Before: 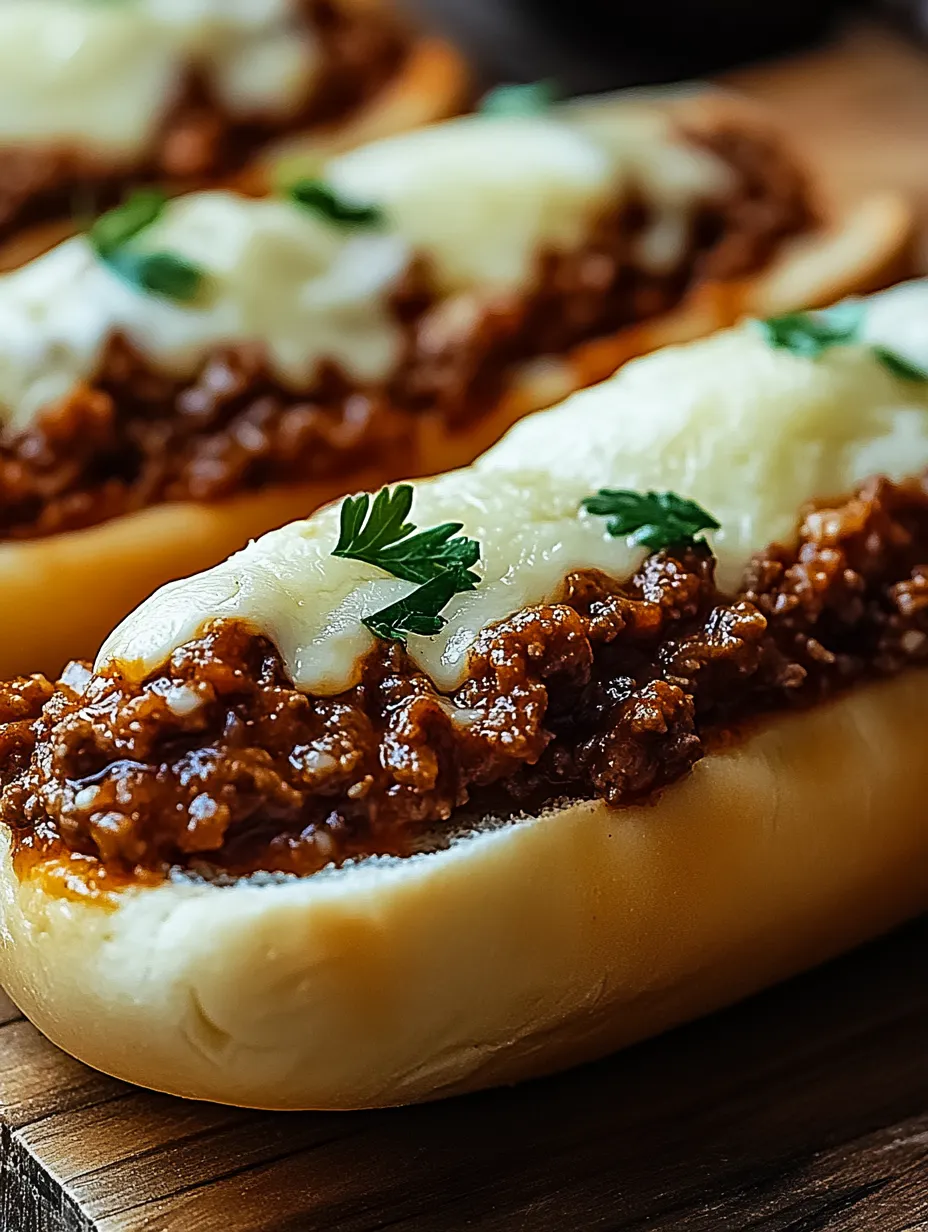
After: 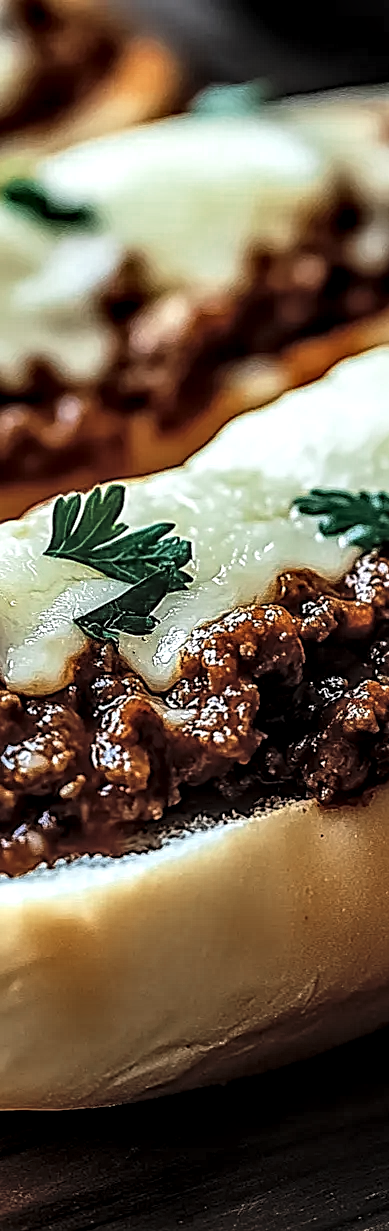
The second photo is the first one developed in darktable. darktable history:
levels: black 0.049%
sharpen: amount 0.211
tone equalizer: -8 EV -0.711 EV, -7 EV -0.709 EV, -6 EV -0.623 EV, -5 EV -0.386 EV, -3 EV 0.367 EV, -2 EV 0.6 EV, -1 EV 0.687 EV, +0 EV 0.745 EV, edges refinement/feathering 500, mask exposure compensation -1.57 EV, preserve details no
exposure: exposure -0.461 EV, compensate highlight preservation false
color zones: curves: ch0 [(0, 0.5) (0.125, 0.4) (0.25, 0.5) (0.375, 0.4) (0.5, 0.4) (0.625, 0.35) (0.75, 0.35) (0.875, 0.5)]; ch1 [(0, 0.35) (0.125, 0.45) (0.25, 0.35) (0.375, 0.35) (0.5, 0.35) (0.625, 0.35) (0.75, 0.45) (0.875, 0.35)]; ch2 [(0, 0.6) (0.125, 0.5) (0.25, 0.5) (0.375, 0.6) (0.5, 0.6) (0.625, 0.5) (0.75, 0.5) (0.875, 0.5)]
local contrast: highlights 19%, detail 187%
crop: left 31.086%, right 26.93%
contrast brightness saturation: contrast 0.101, brightness 0.312, saturation 0.143
